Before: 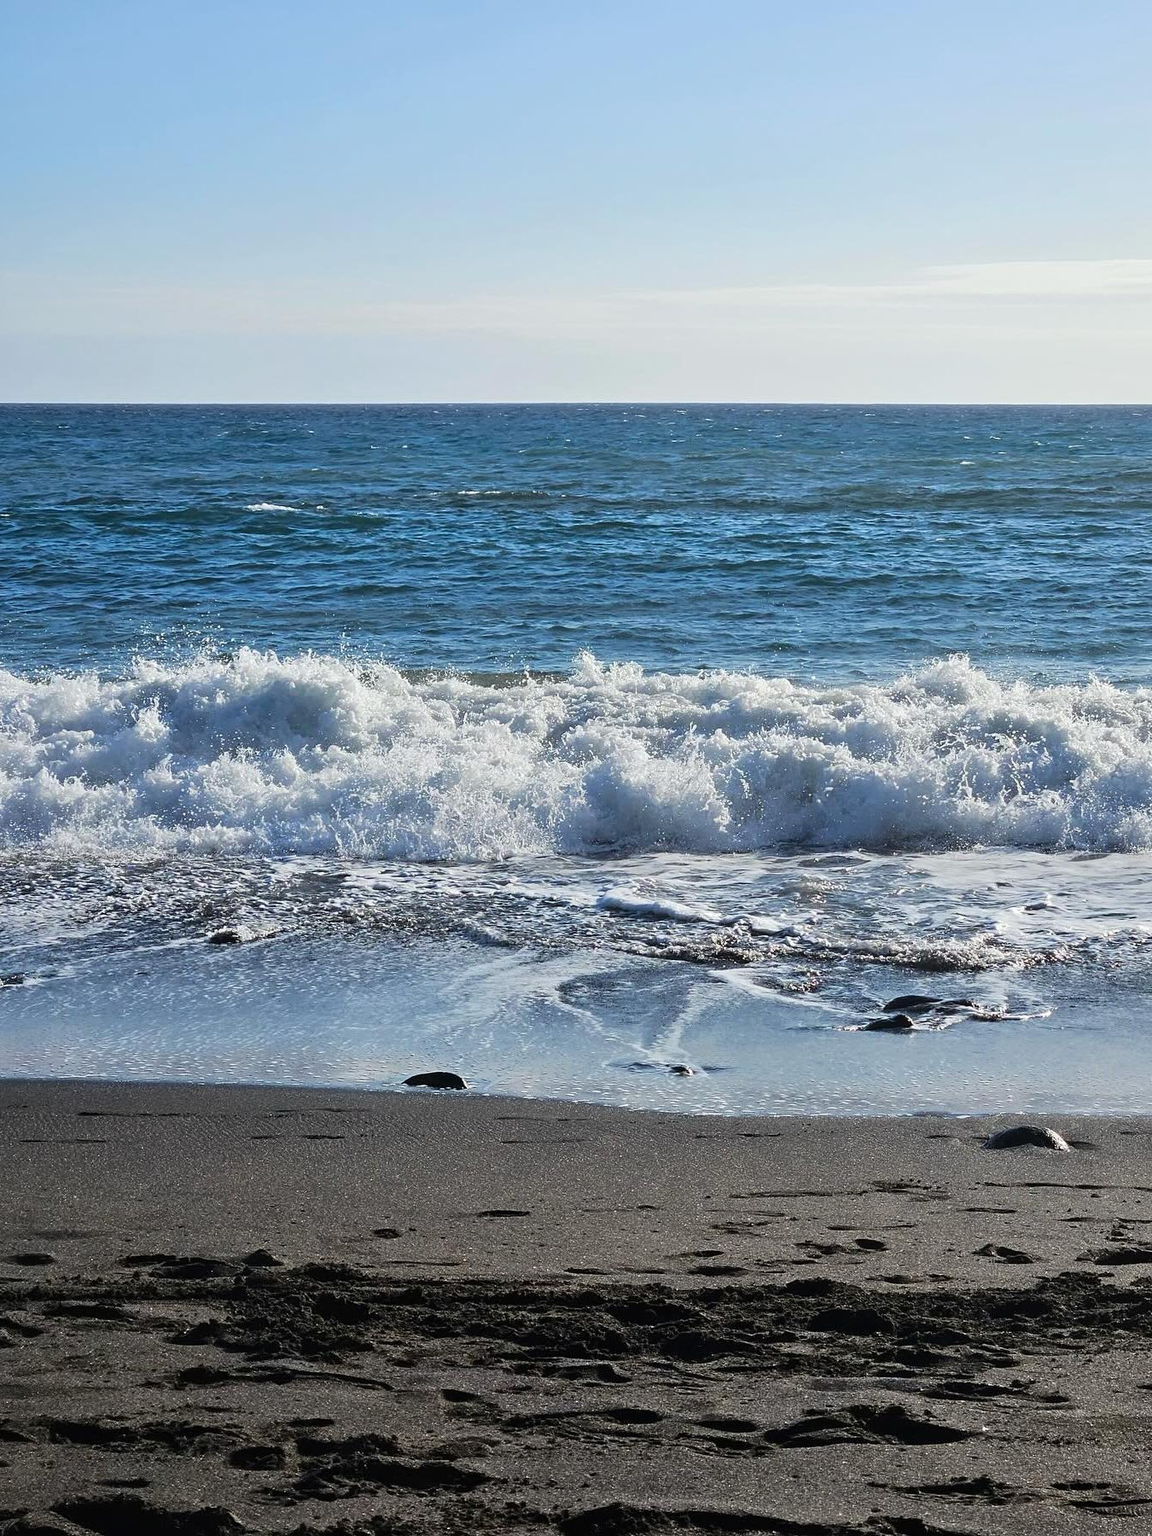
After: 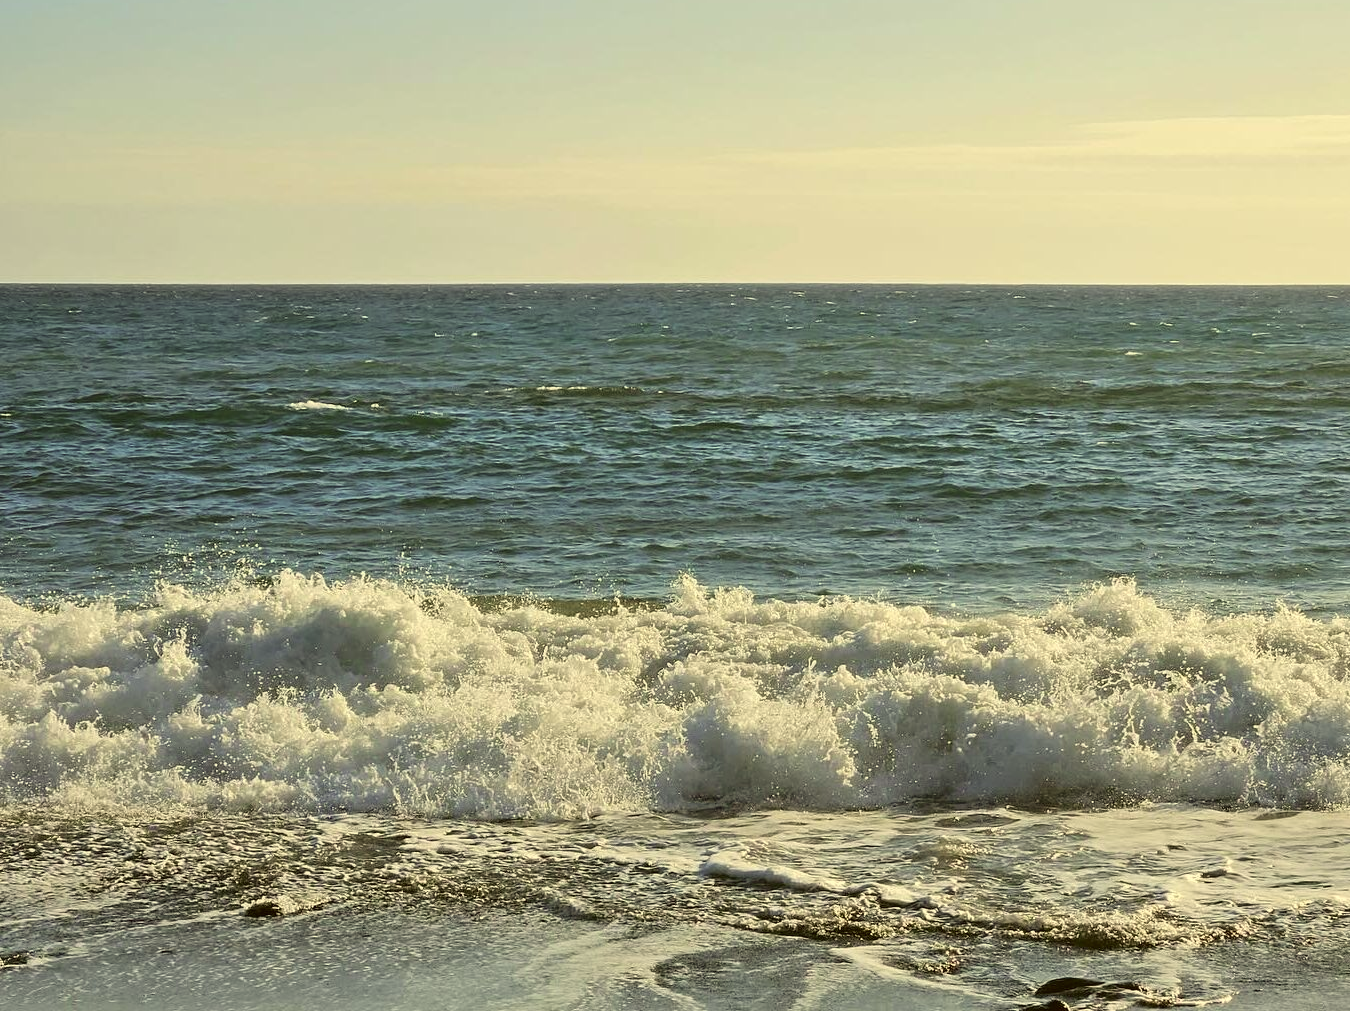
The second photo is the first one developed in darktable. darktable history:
color correction: highlights a* 0.18, highlights b* 29.06, shadows a* -0.317, shadows b* 21.37
crop and rotate: top 10.523%, bottom 33.276%
